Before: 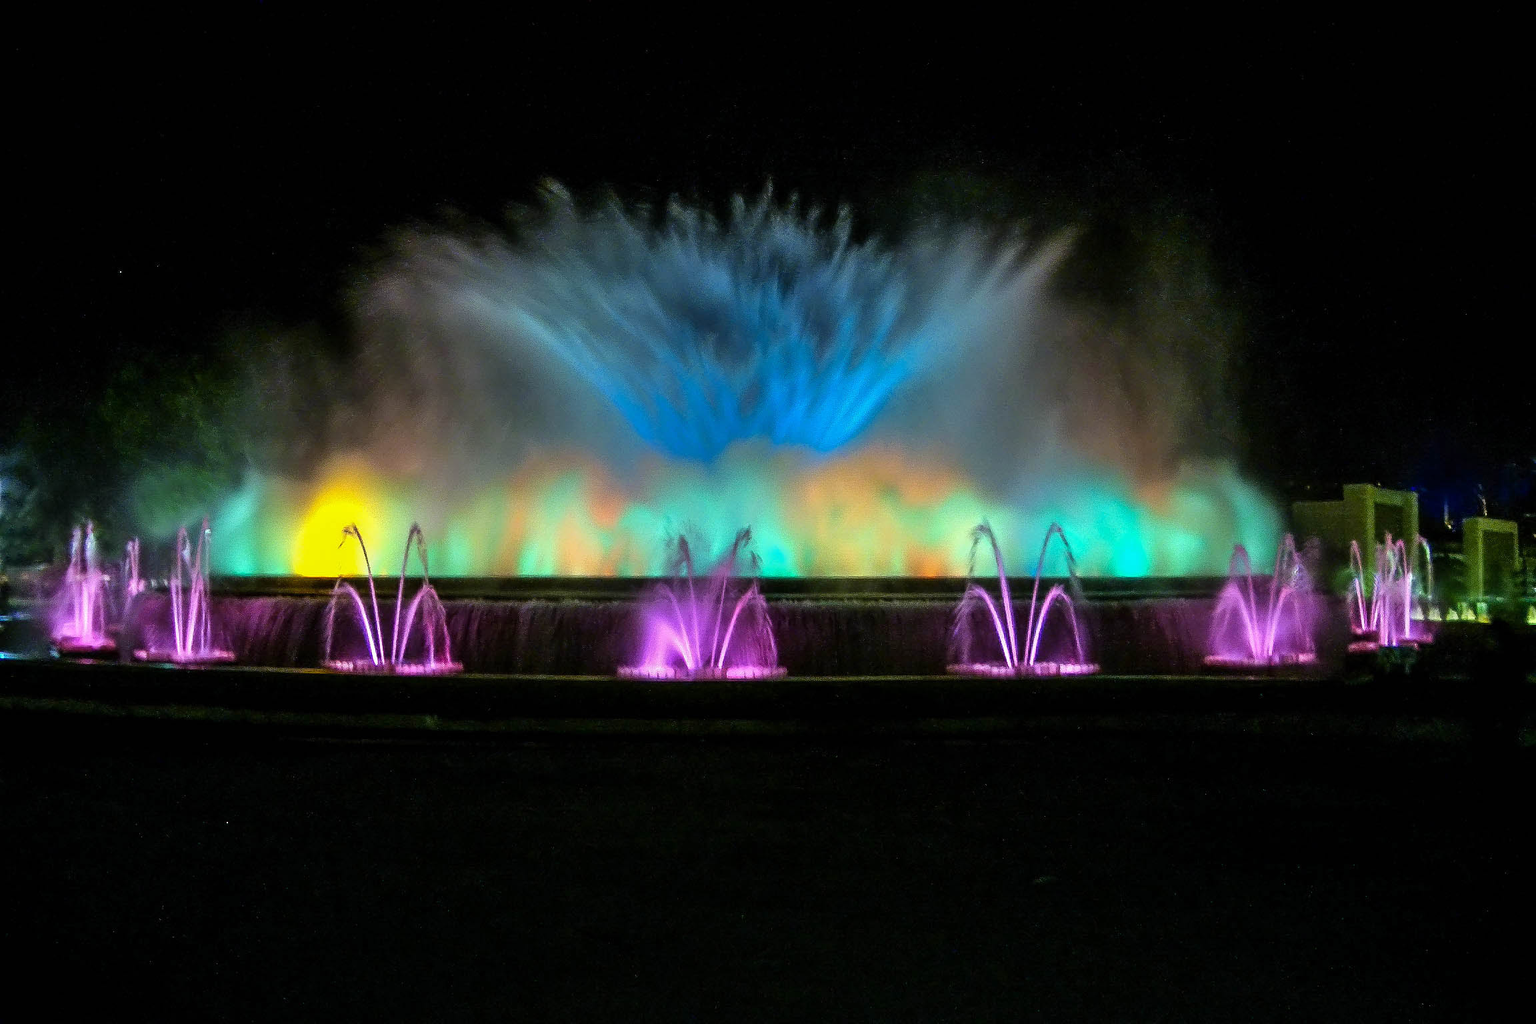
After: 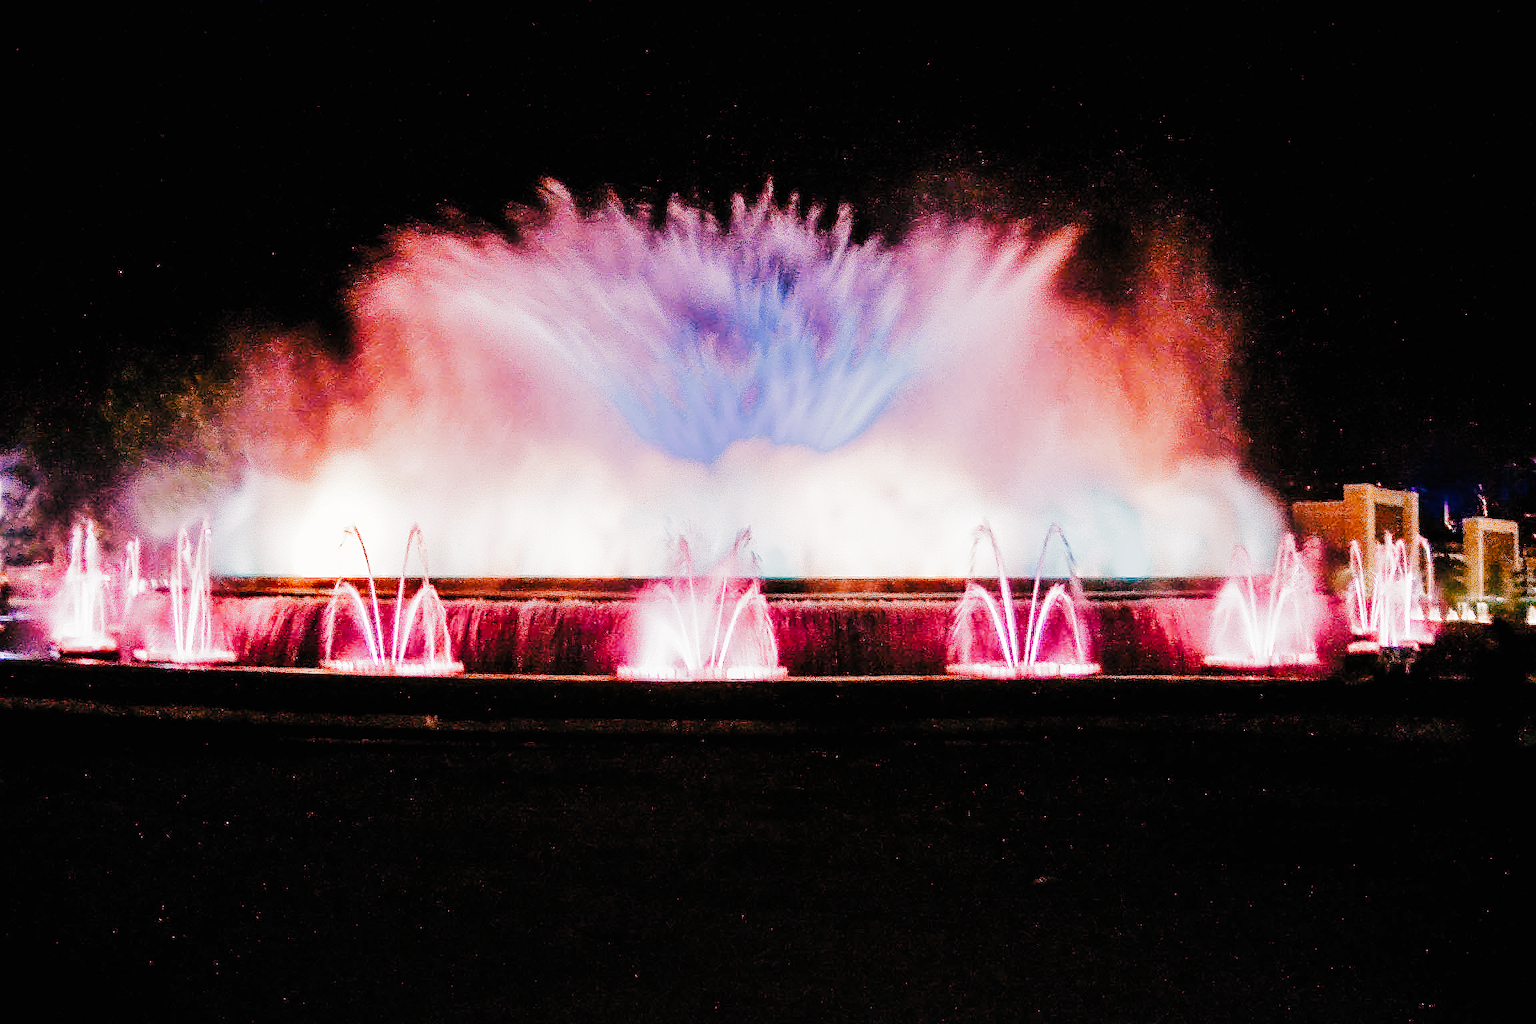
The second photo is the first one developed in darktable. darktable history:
white balance: red 3.121, blue 1.419
sharpen: on, module defaults
filmic: grey point source 13.58, black point source -4.59, white point source 5.12, grey point target 18, white point target 100, output power 2.2, latitude stops 2, contrast 1.65, saturation 100, global saturation 100, balance 7.44
exposure: black level correction -0.005, exposure 1.002 EV, compensate highlight preservation false
exposure #1: black level correction -0.005, exposure 0.302 EV, compensate highlight preservation false
